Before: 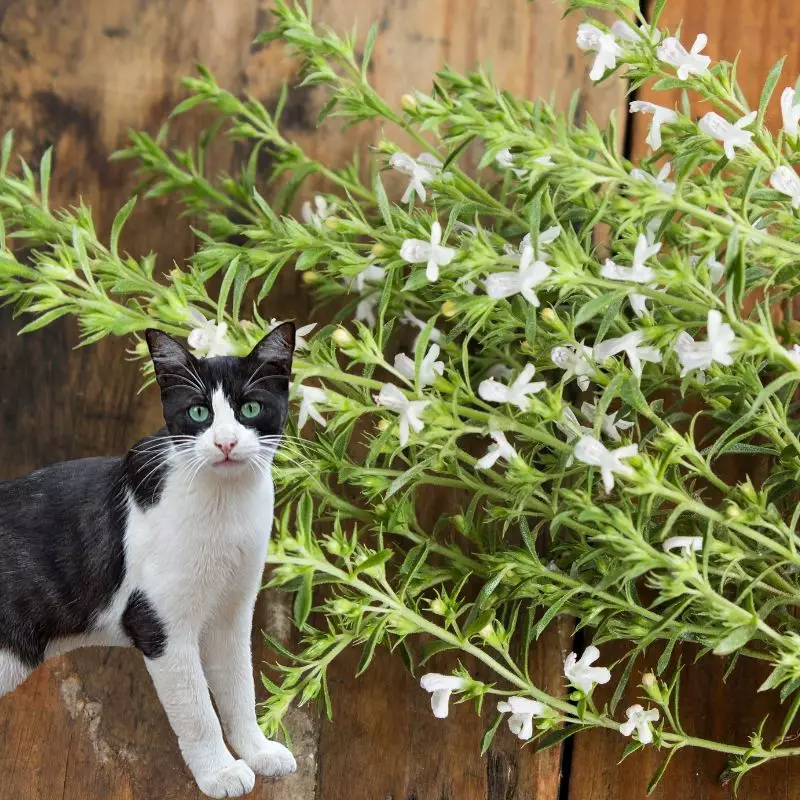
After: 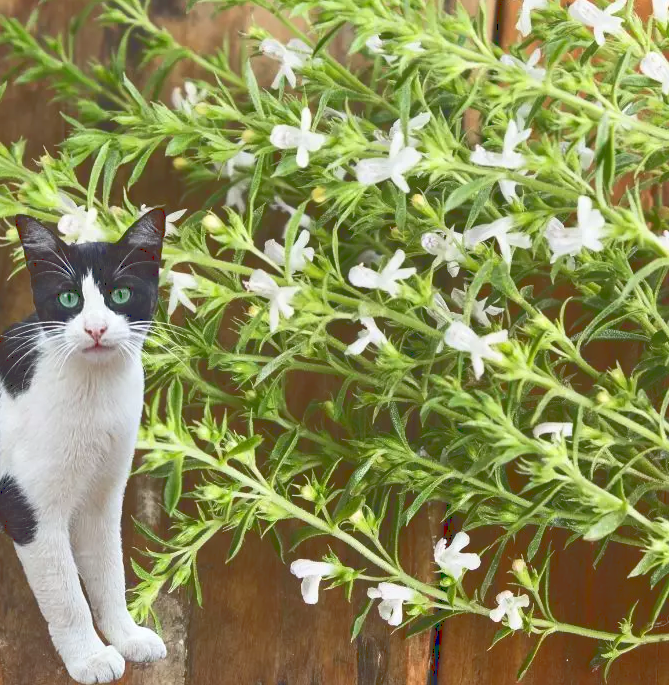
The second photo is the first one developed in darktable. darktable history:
crop: left 16.274%, top 14.34%
tone curve: curves: ch0 [(0, 0) (0.003, 0.224) (0.011, 0.229) (0.025, 0.234) (0.044, 0.242) (0.069, 0.249) (0.1, 0.256) (0.136, 0.265) (0.177, 0.285) (0.224, 0.304) (0.277, 0.337) (0.335, 0.385) (0.399, 0.435) (0.468, 0.507) (0.543, 0.59) (0.623, 0.674) (0.709, 0.763) (0.801, 0.852) (0.898, 0.931) (1, 1)]
